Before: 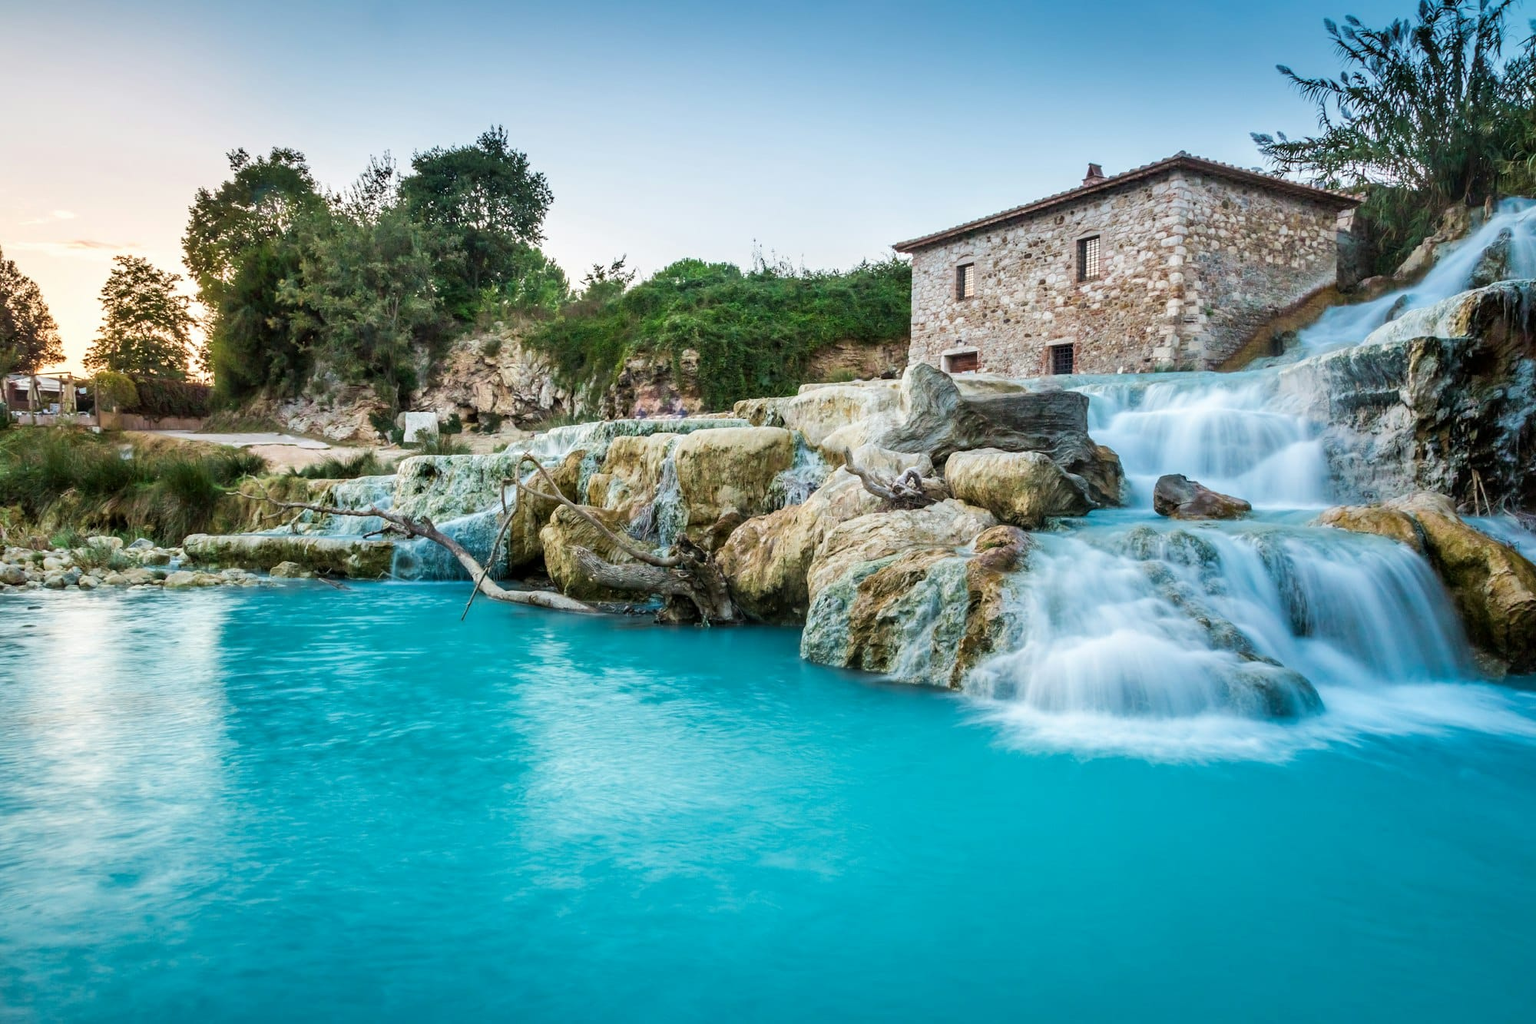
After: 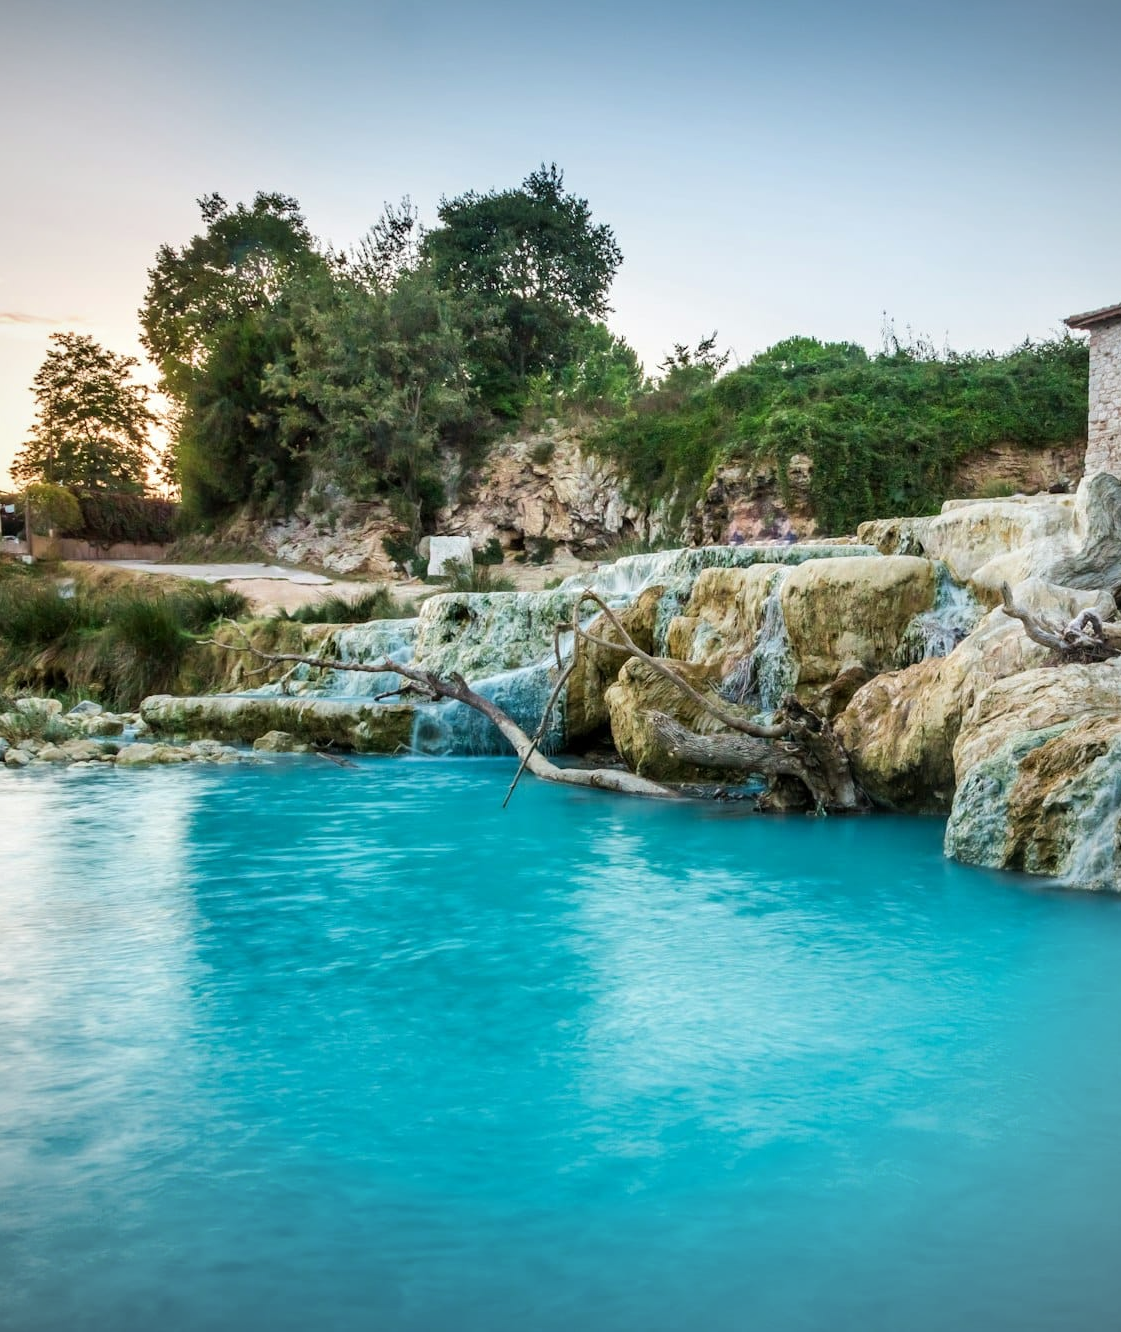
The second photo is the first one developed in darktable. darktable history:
crop: left 4.916%, right 38.991%
vignetting: fall-off radius 60.62%, brightness -0.323
